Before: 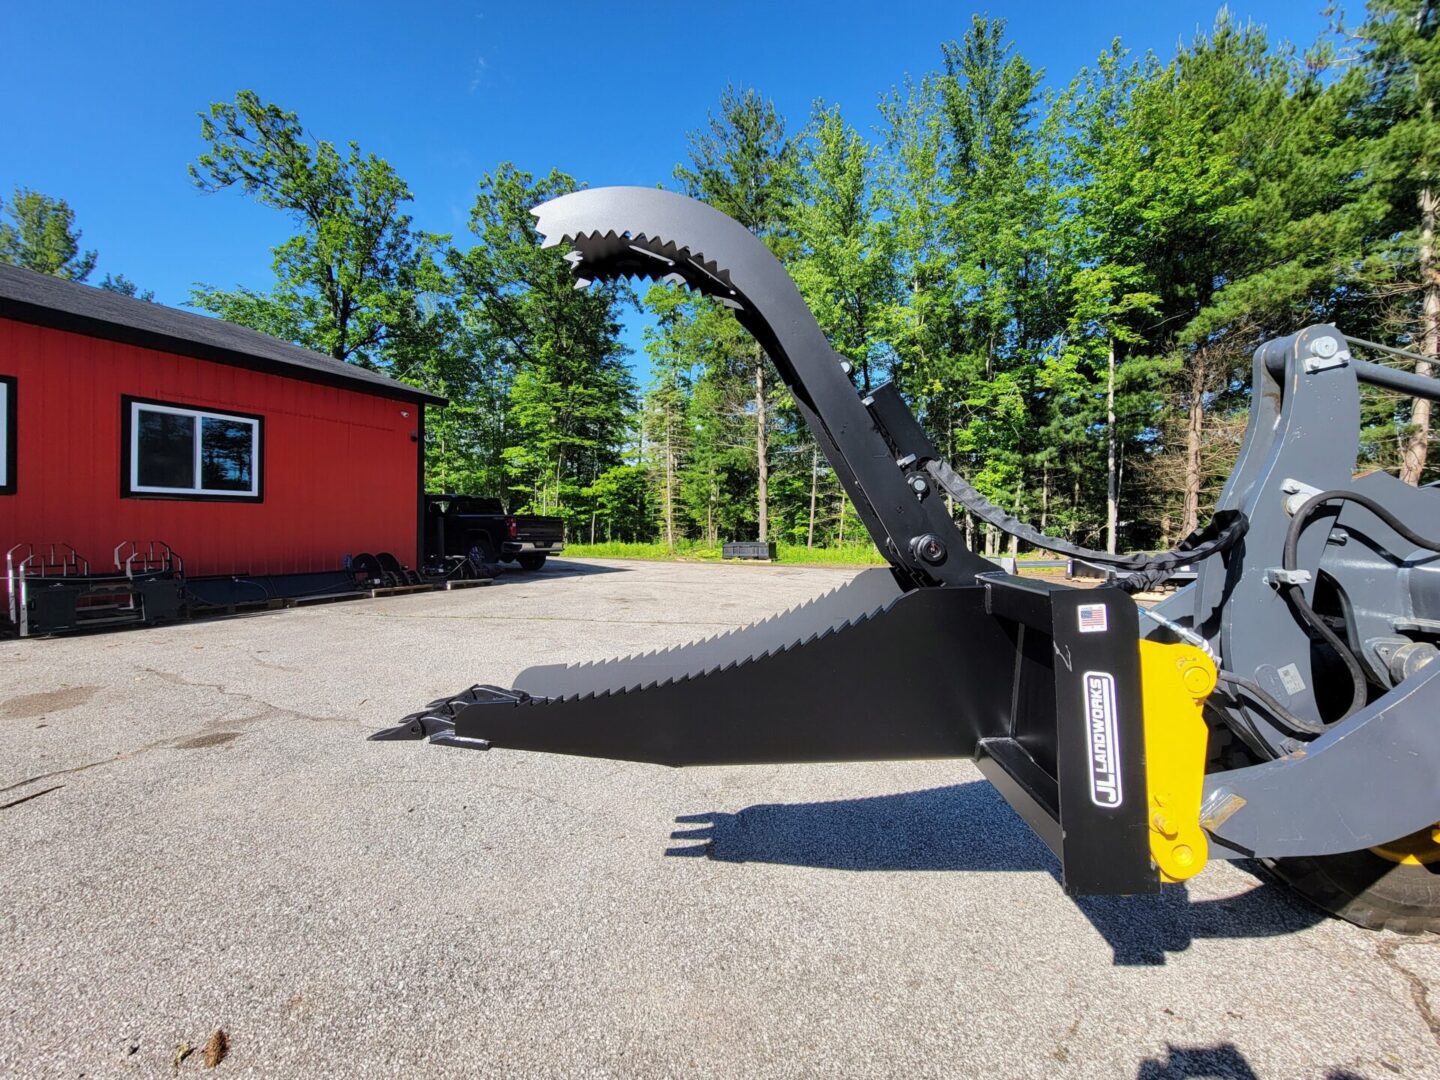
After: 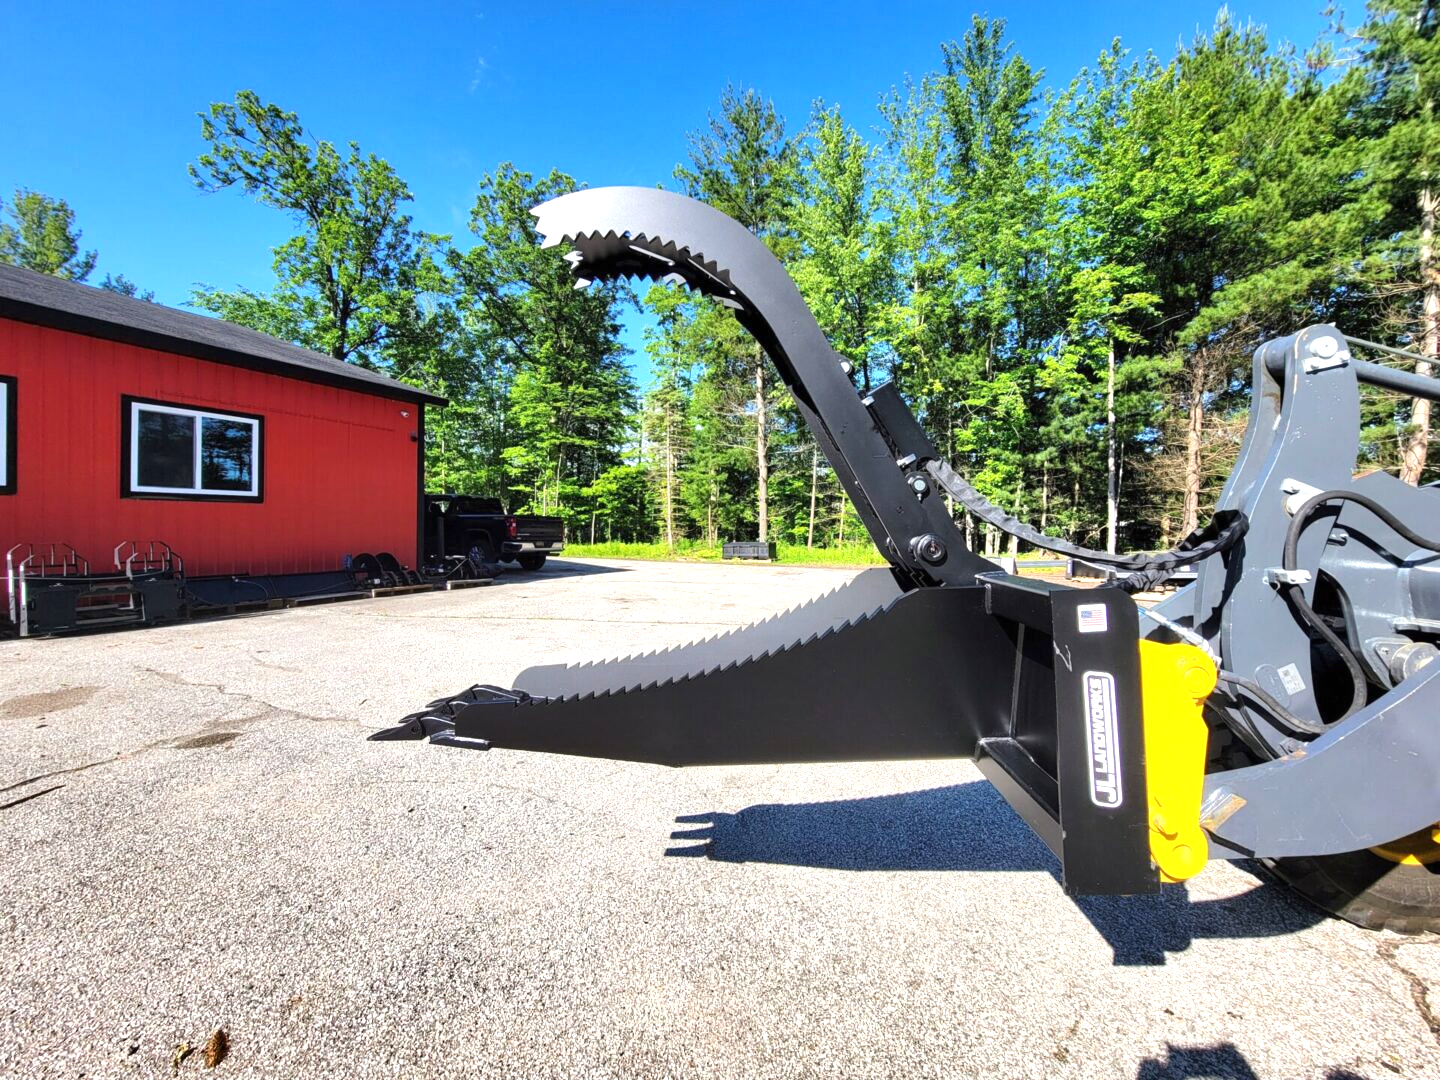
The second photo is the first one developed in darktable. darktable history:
exposure: black level correction 0, exposure 0.703 EV, compensate exposure bias true, compensate highlight preservation false
shadows and highlights: soften with gaussian
